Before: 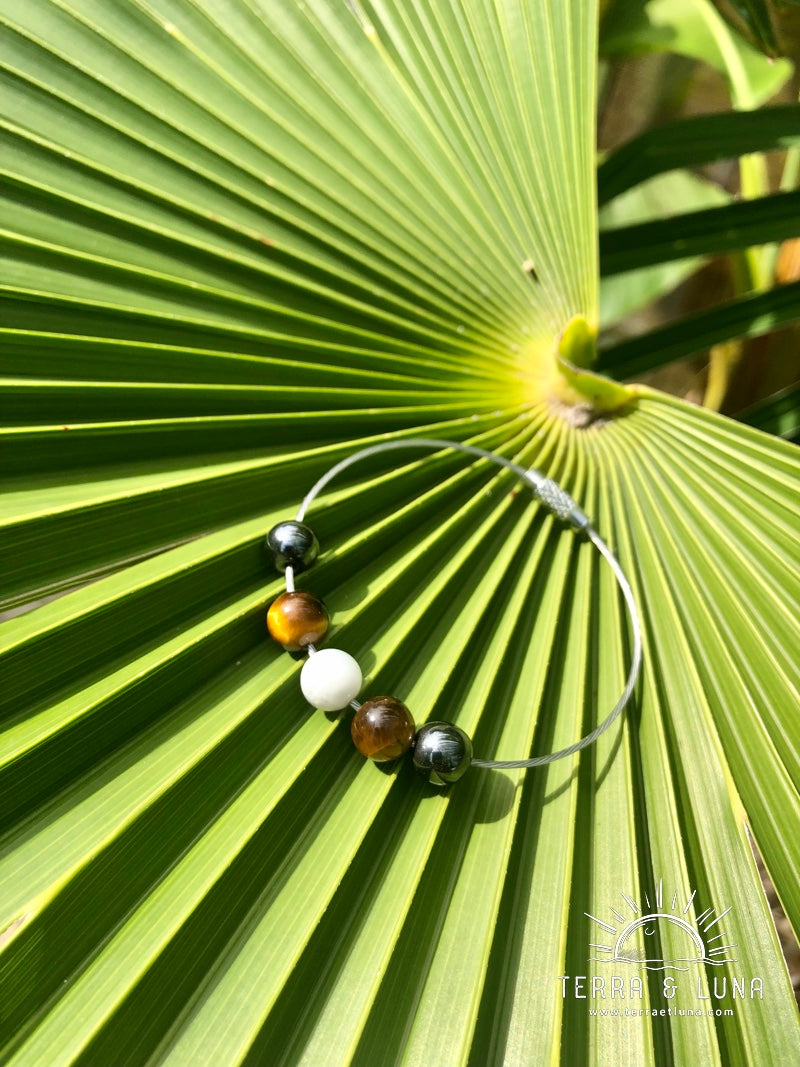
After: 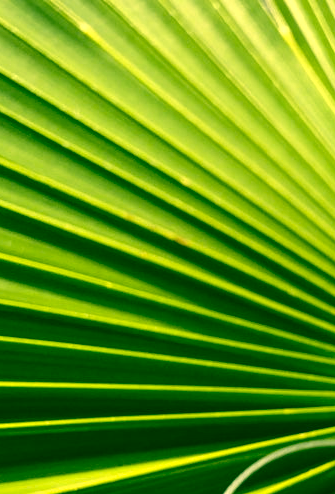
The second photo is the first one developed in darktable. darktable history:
crop and rotate: left 10.817%, top 0.062%, right 47.194%, bottom 53.626%
local contrast: detail 130%
color correction: highlights a* 1.83, highlights b* 34.02, shadows a* -36.68, shadows b* -5.48
white balance: red 1, blue 1
